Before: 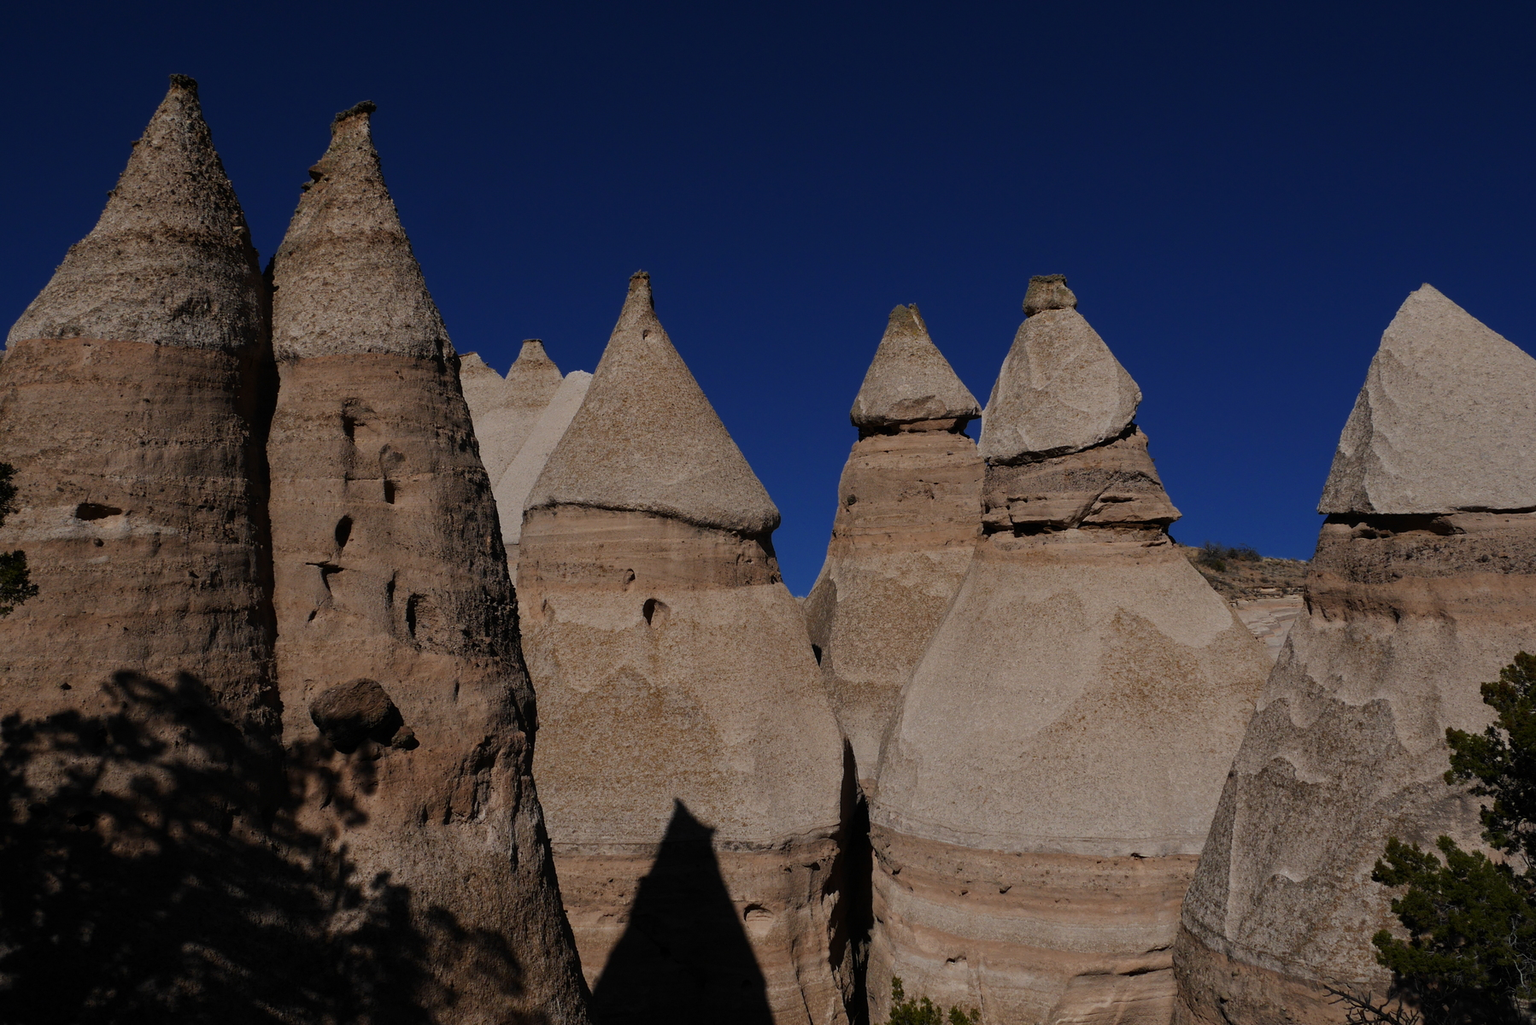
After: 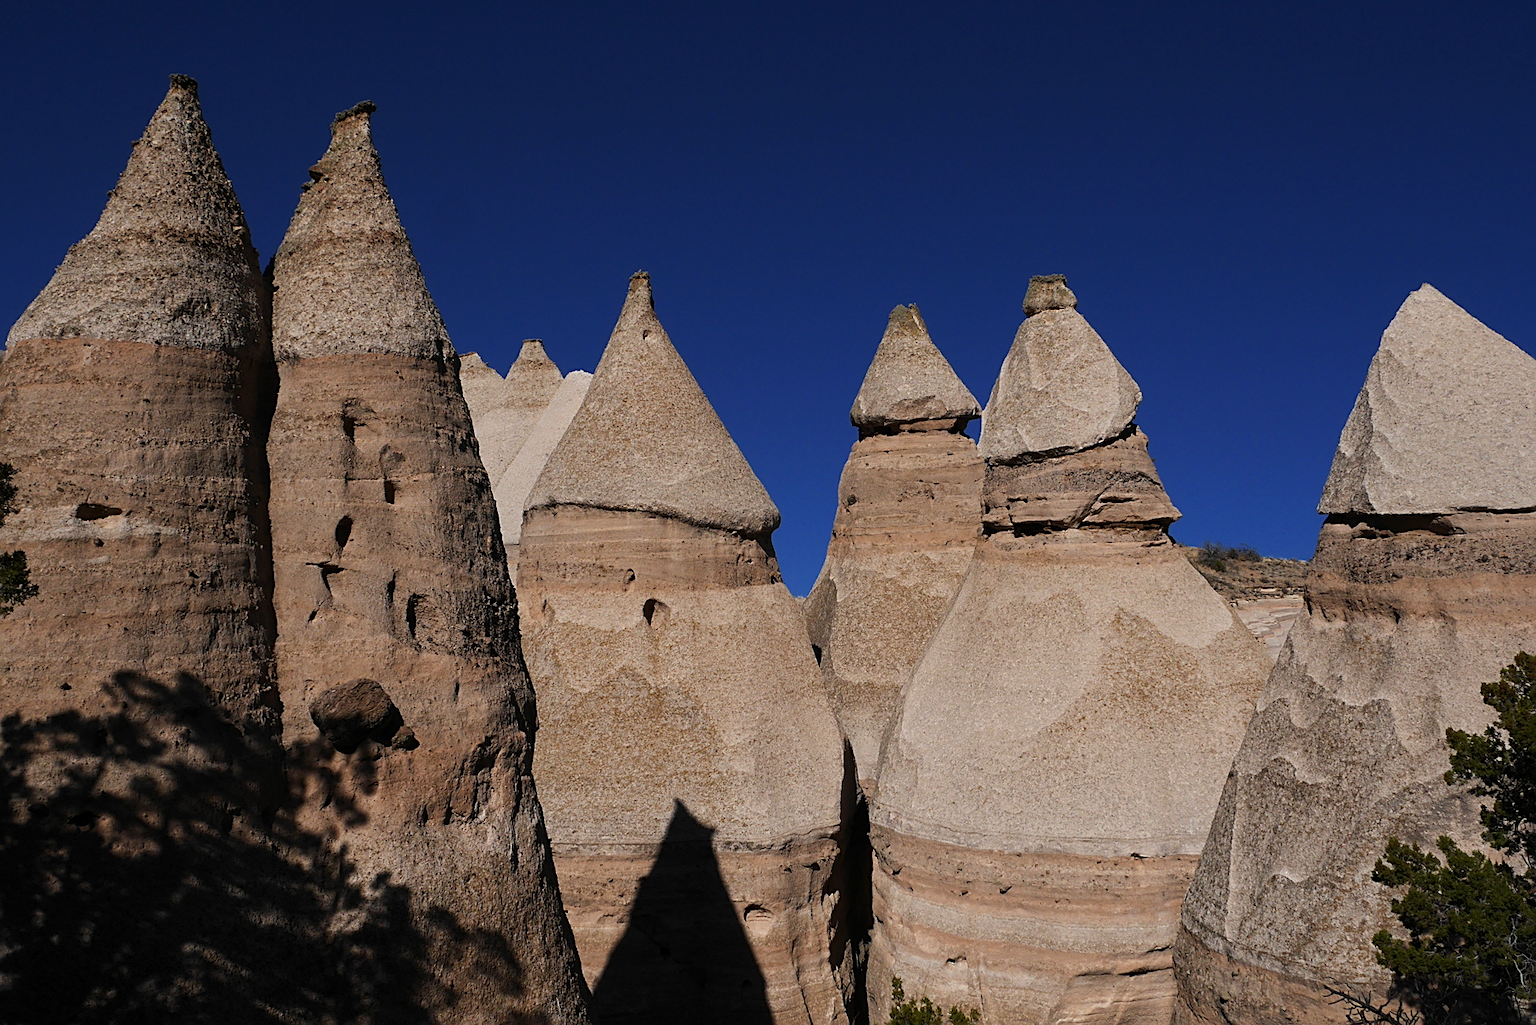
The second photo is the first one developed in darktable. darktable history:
sharpen: on, module defaults
exposure: exposure 0.735 EV, compensate exposure bias true, compensate highlight preservation false
